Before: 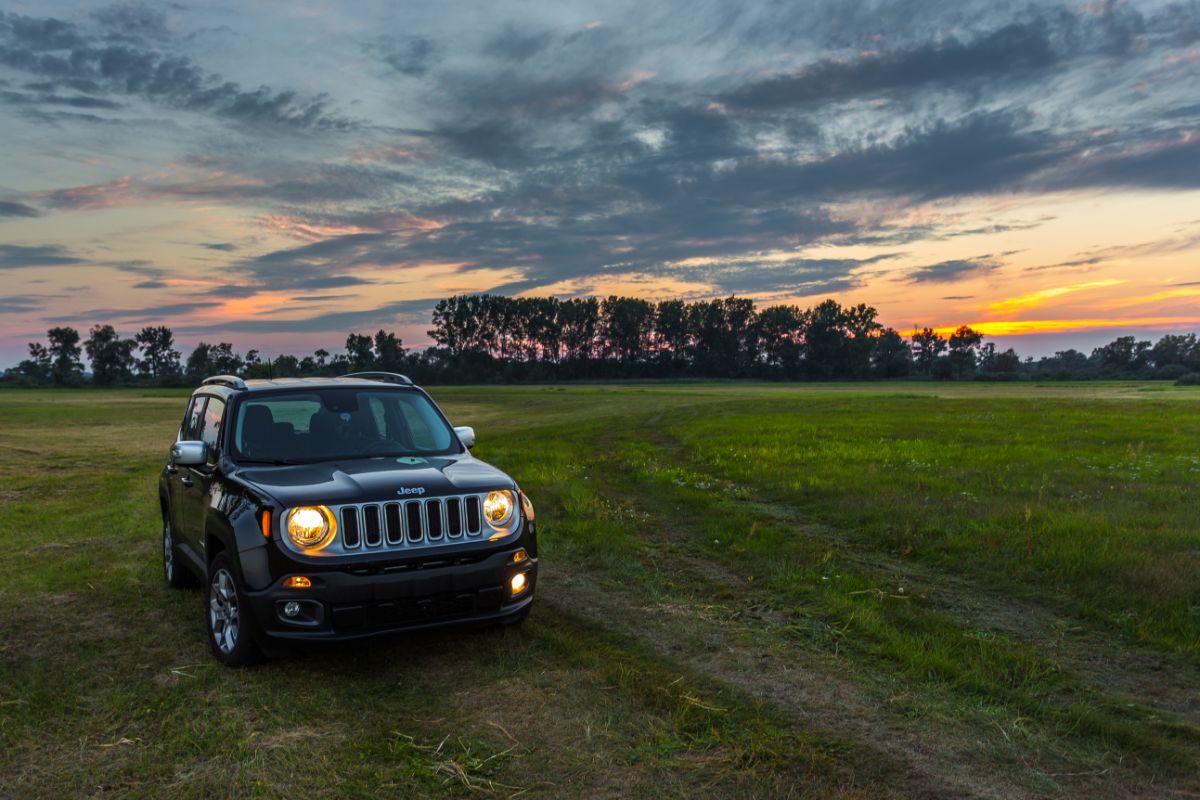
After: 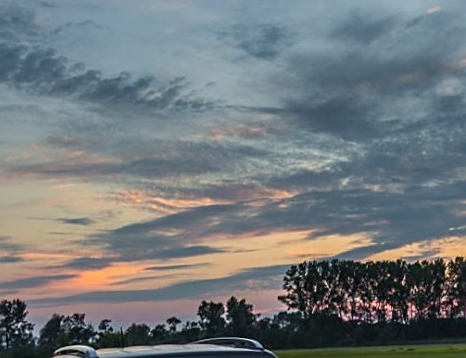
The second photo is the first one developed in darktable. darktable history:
sharpen: on, module defaults
rotate and perspective: rotation -1.68°, lens shift (vertical) -0.146, crop left 0.049, crop right 0.912, crop top 0.032, crop bottom 0.96
crop and rotate: left 10.817%, top 0.062%, right 47.194%, bottom 53.626%
